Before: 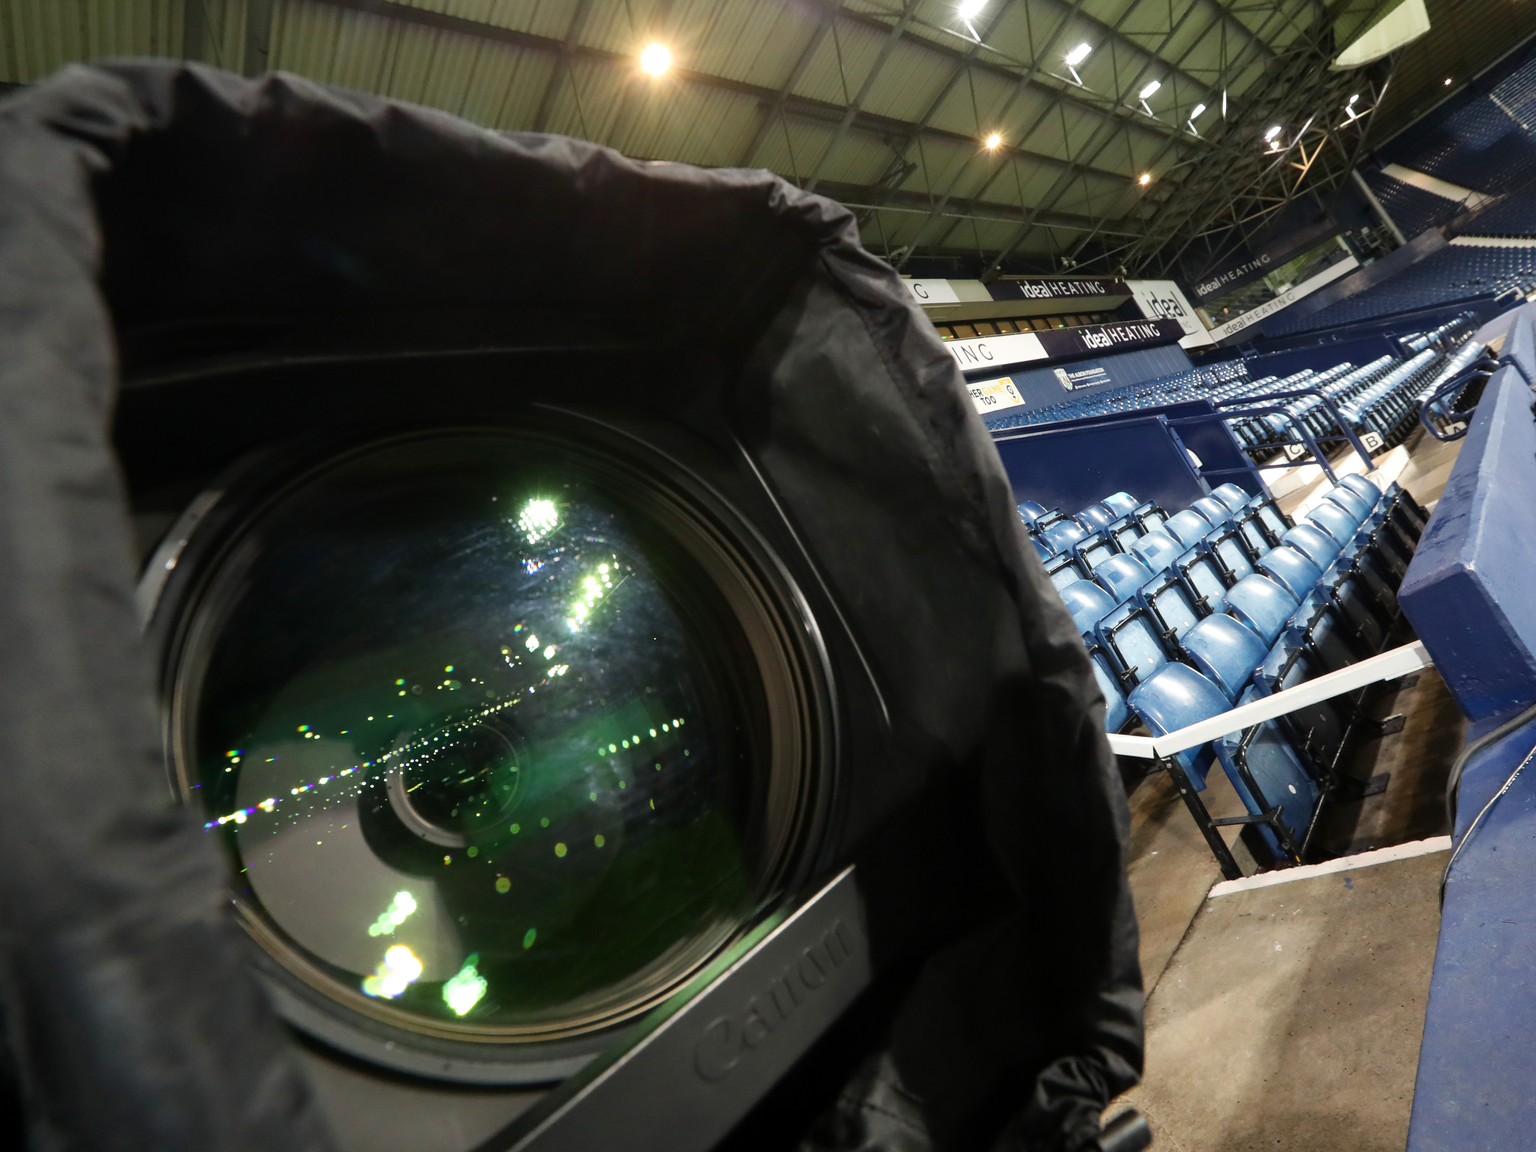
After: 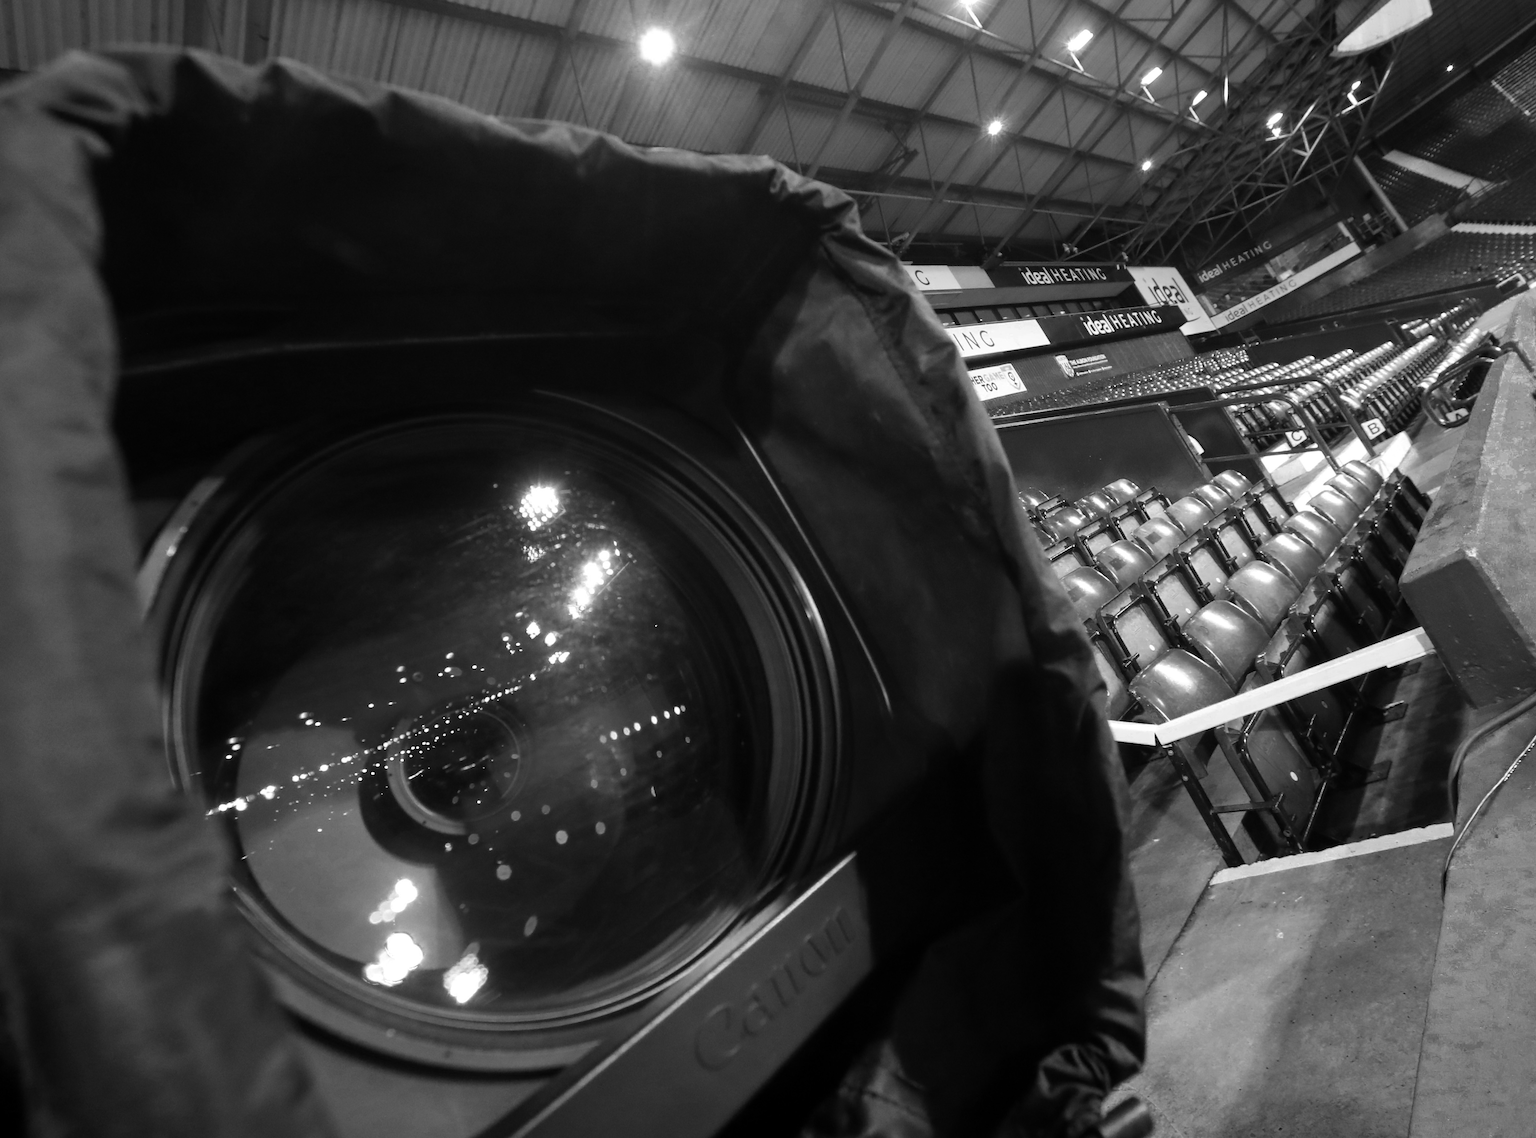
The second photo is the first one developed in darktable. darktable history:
crop: top 1.218%, right 0.104%
color zones: curves: ch0 [(0.002, 0.589) (0.107, 0.484) (0.146, 0.249) (0.217, 0.352) (0.309, 0.525) (0.39, 0.404) (0.455, 0.169) (0.597, 0.055) (0.724, 0.212) (0.775, 0.691) (0.869, 0.571) (1, 0.587)]; ch1 [(0, 0) (0.143, 0) (0.286, 0) (0.429, 0) (0.571, 0) (0.714, 0) (0.857, 0)]
